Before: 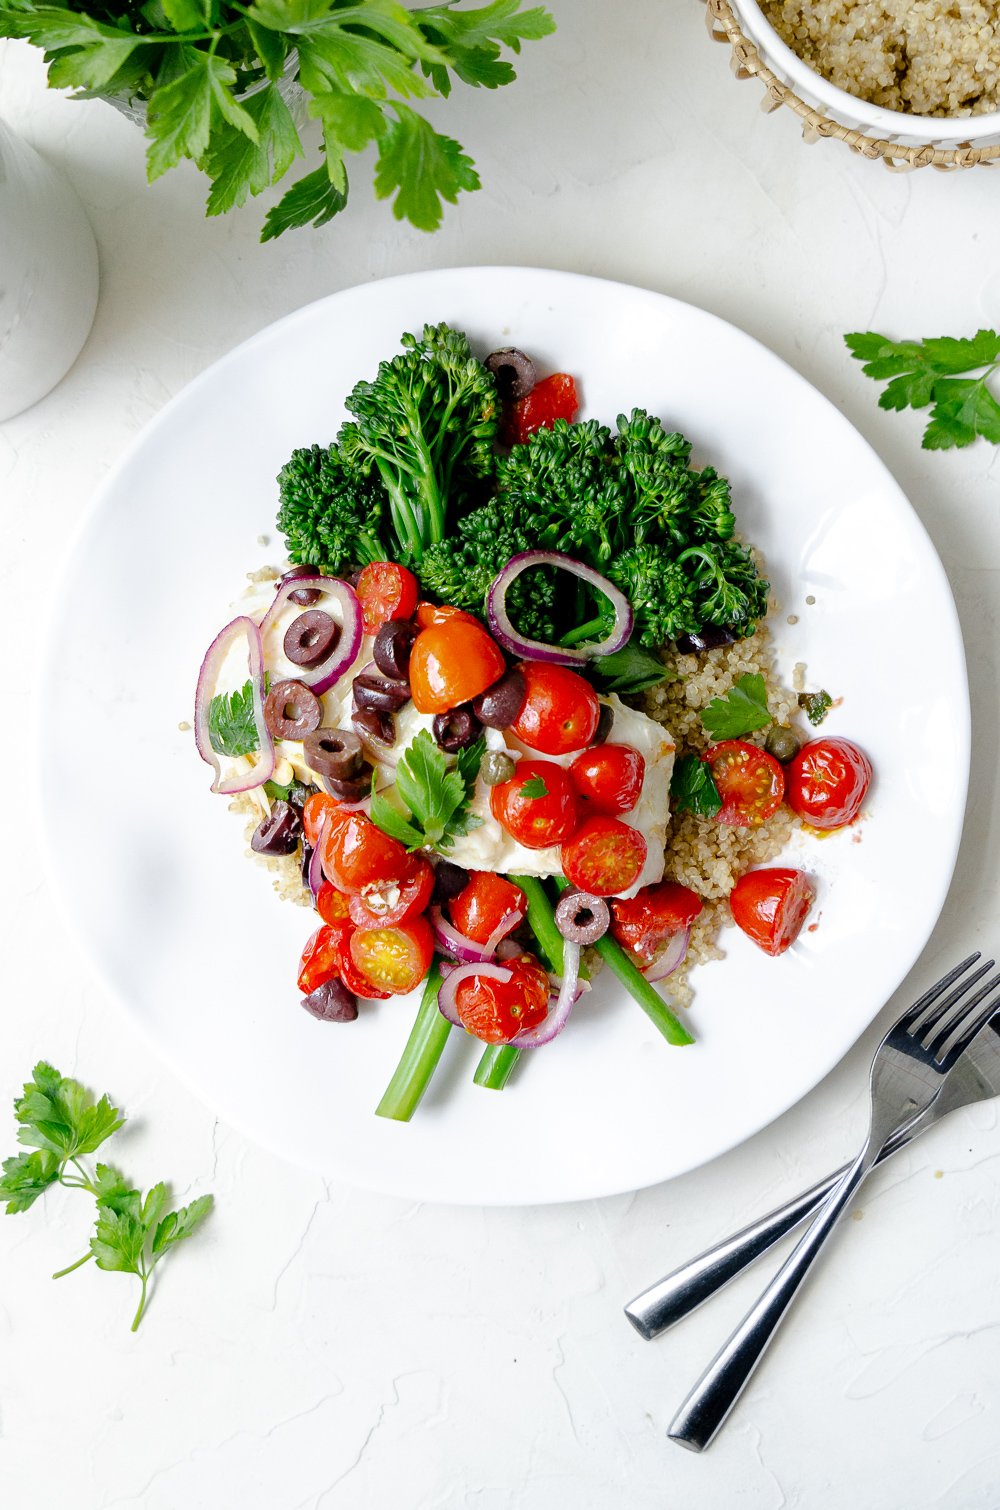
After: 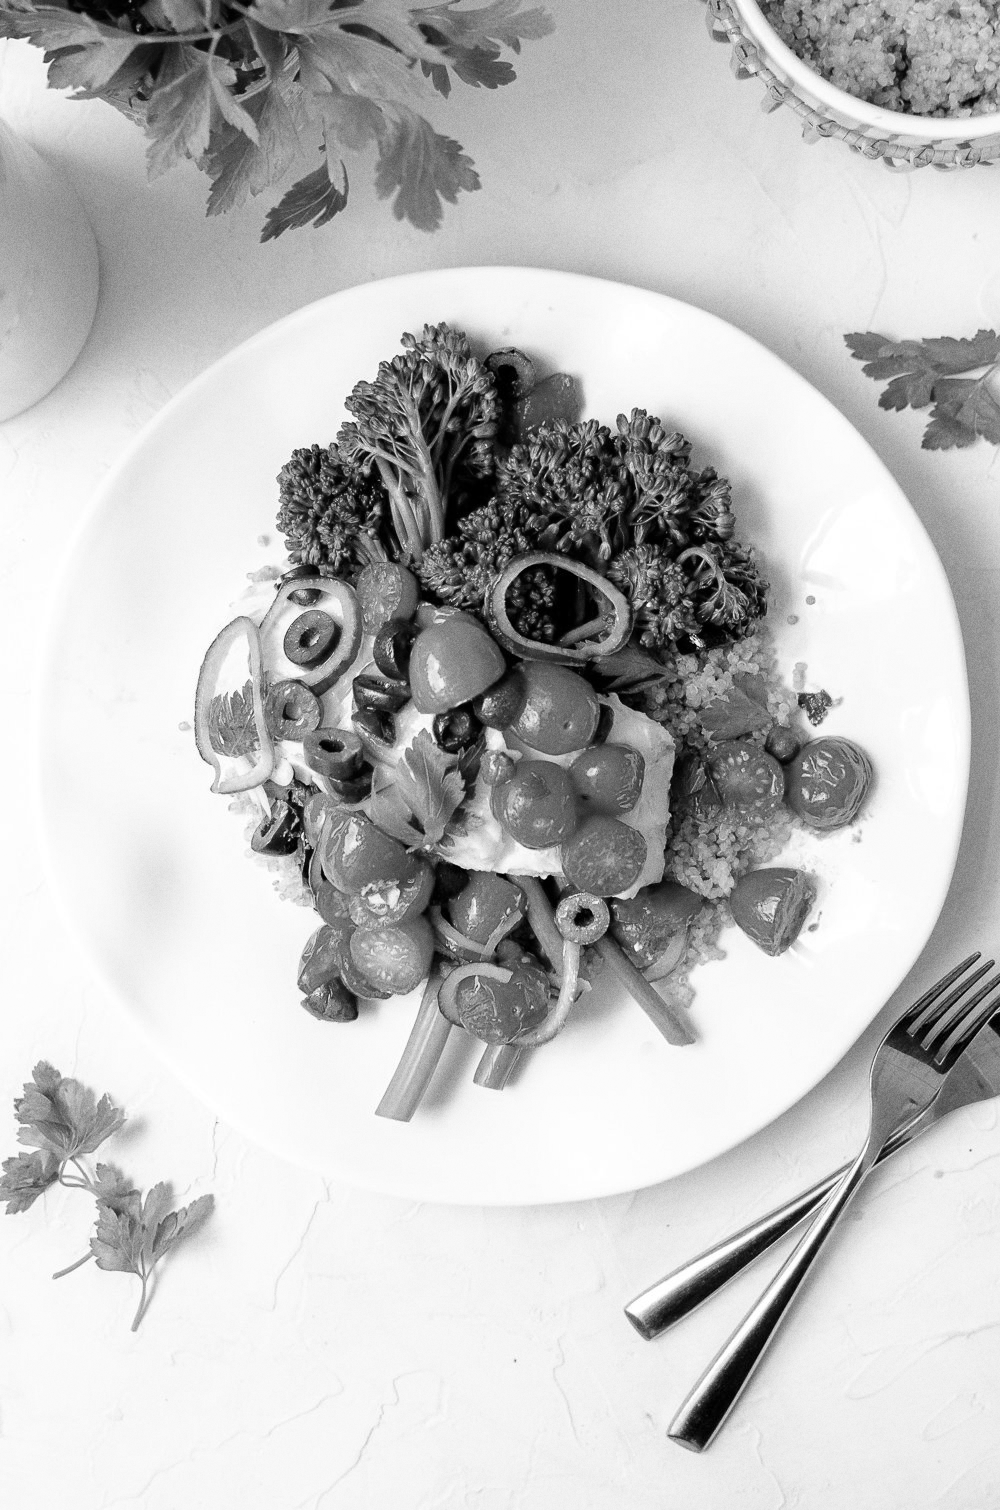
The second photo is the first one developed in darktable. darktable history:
white balance: emerald 1
grain: on, module defaults
monochrome: a -3.63, b -0.465
